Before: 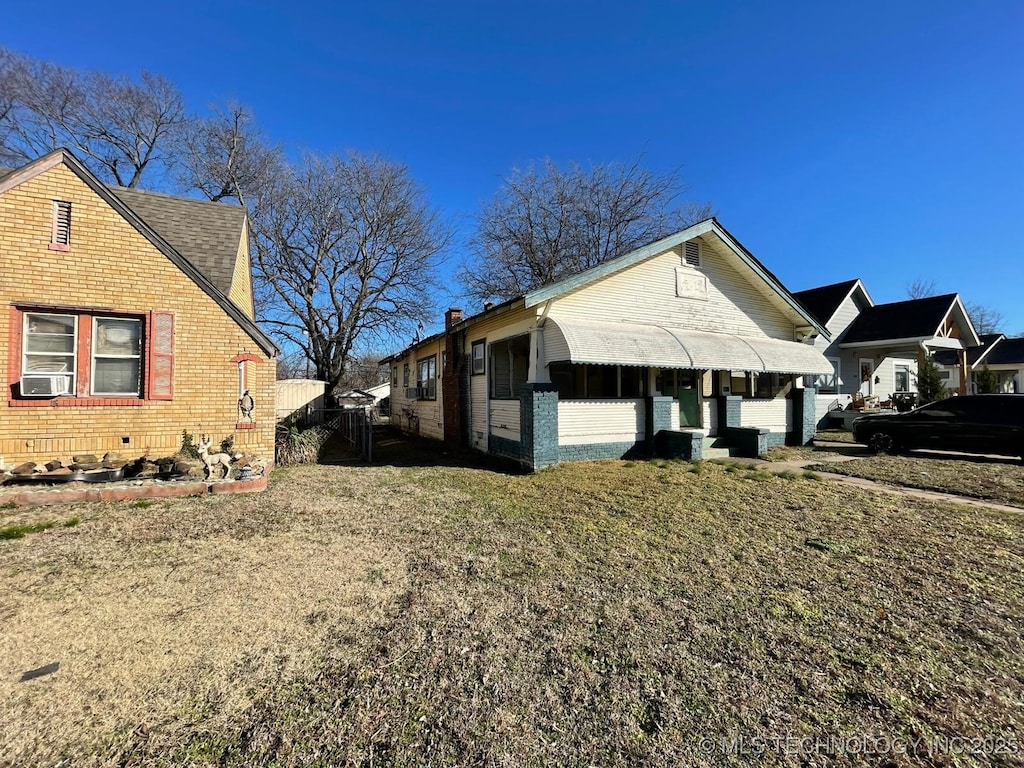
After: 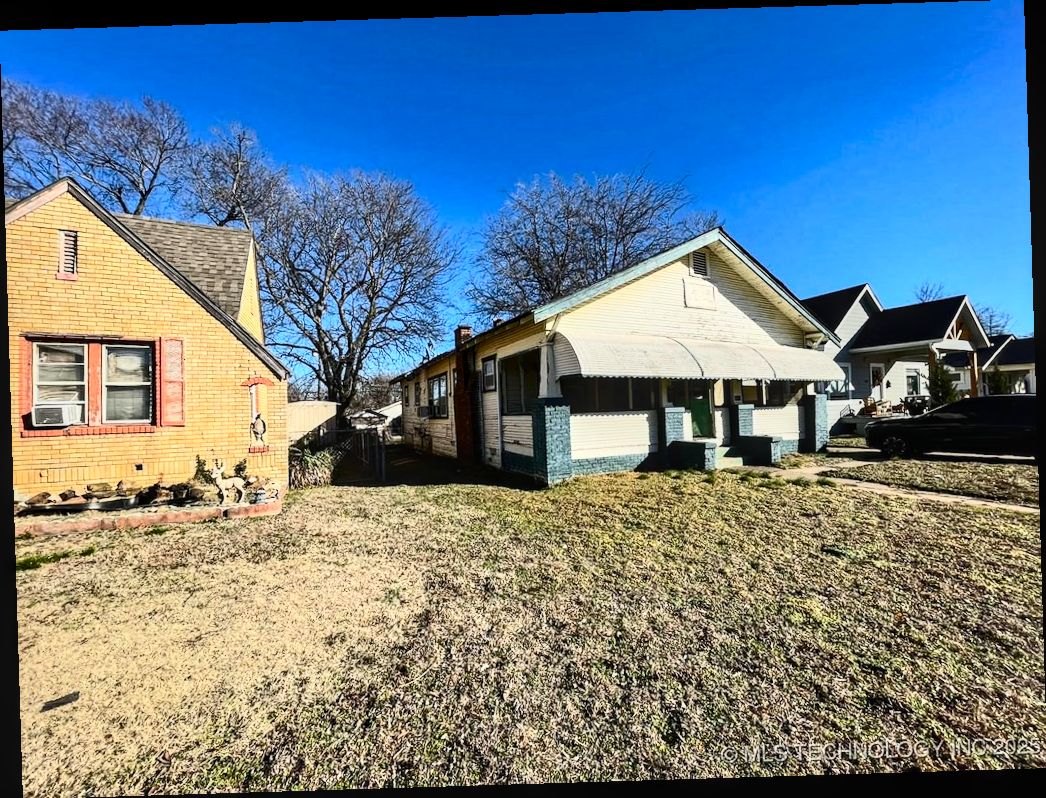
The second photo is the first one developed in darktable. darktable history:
local contrast: on, module defaults
contrast brightness saturation: contrast 0.4, brightness 0.1, saturation 0.21
rotate and perspective: rotation -1.75°, automatic cropping off
